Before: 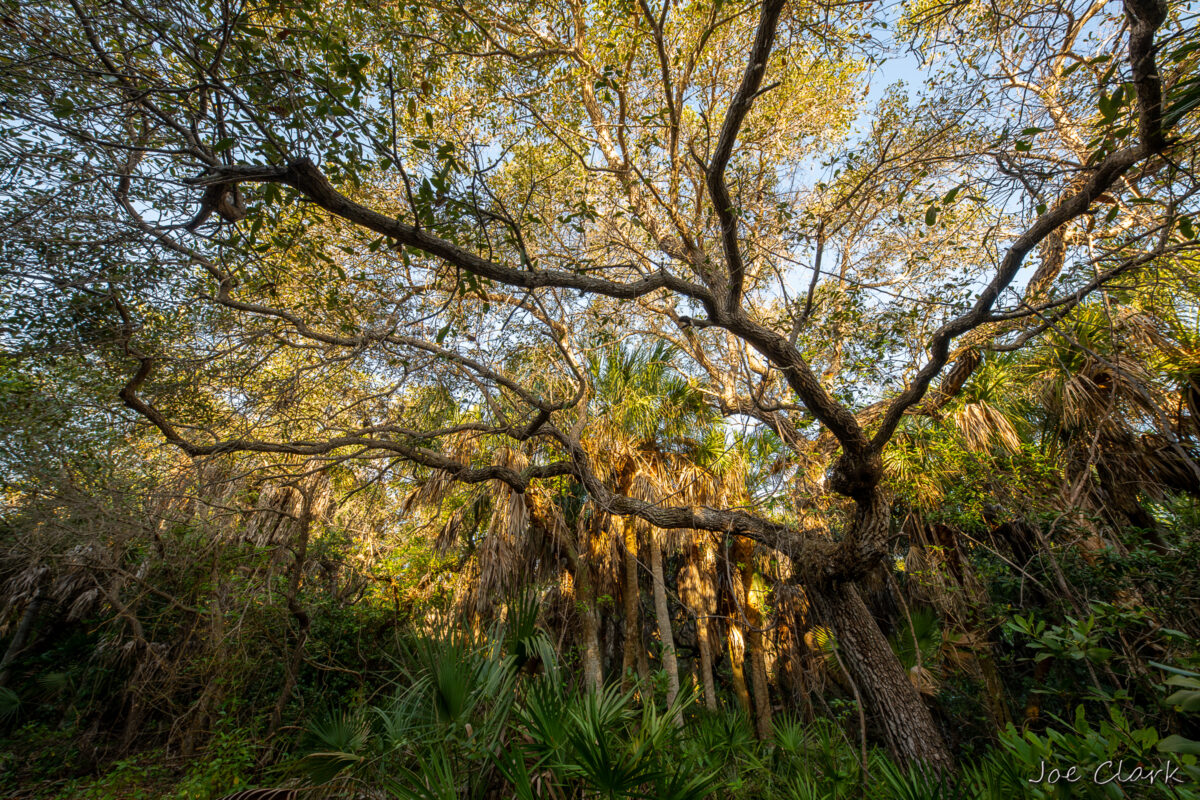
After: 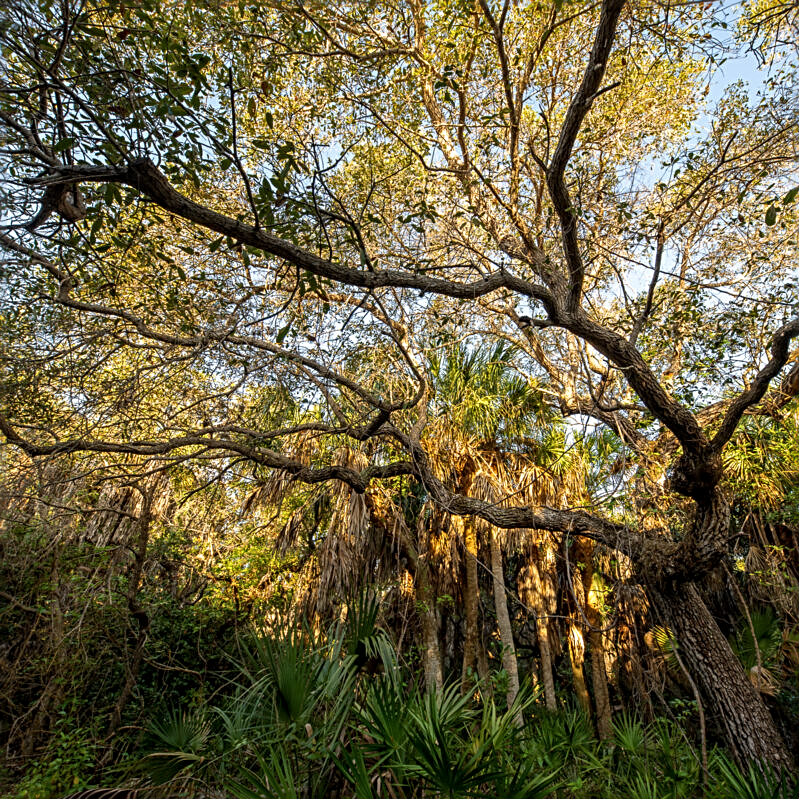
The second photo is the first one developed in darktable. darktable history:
local contrast: highlights 100%, shadows 100%, detail 120%, midtone range 0.2
sharpen: radius 2.767
crop and rotate: left 13.409%, right 19.924%
